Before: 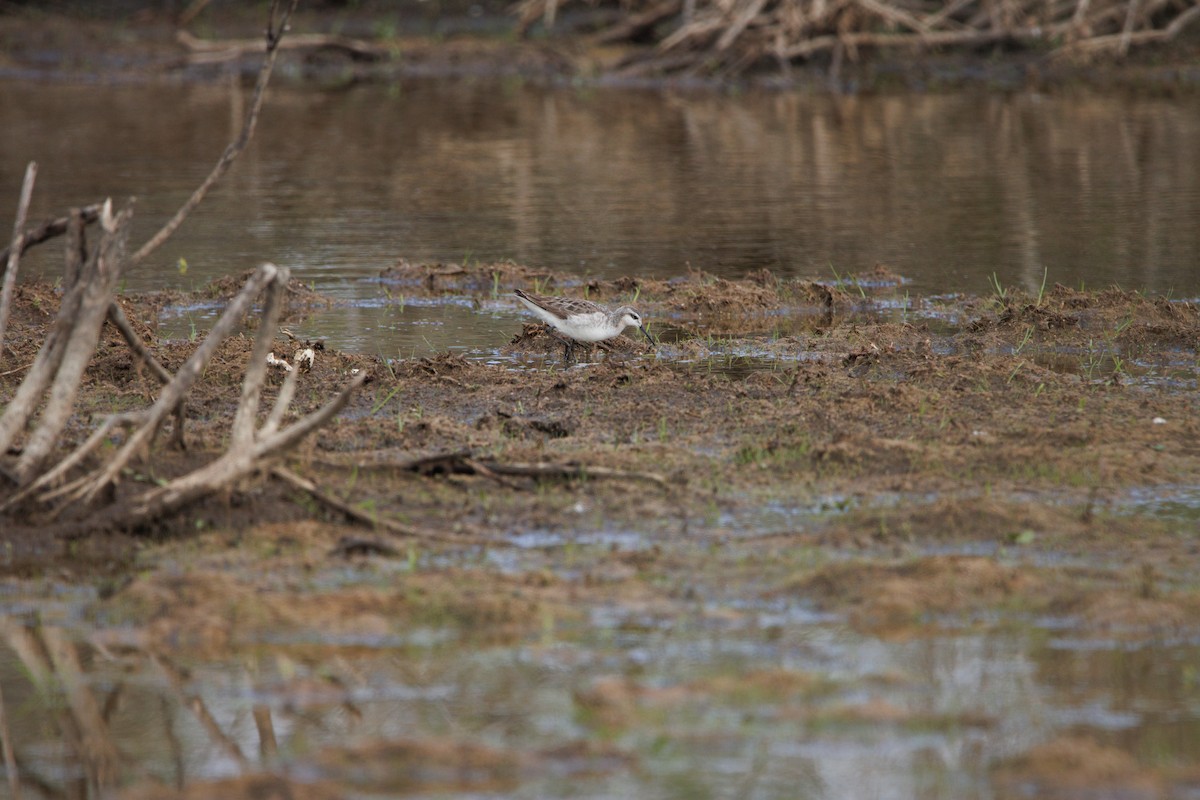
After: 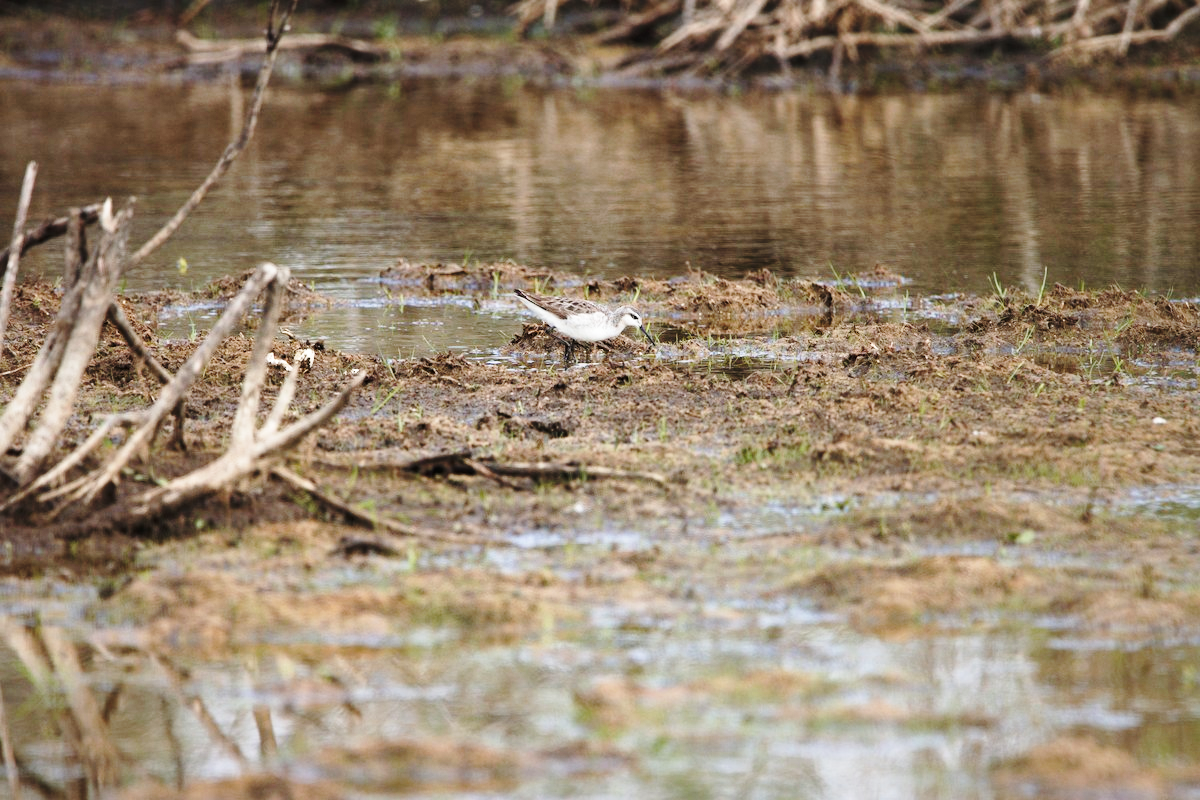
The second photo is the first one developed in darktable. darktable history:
base curve: curves: ch0 [(0, 0) (0.032, 0.037) (0.105, 0.228) (0.435, 0.76) (0.856, 0.983) (1, 1)], preserve colors none
tone equalizer: -8 EV -0.417 EV, -7 EV -0.389 EV, -6 EV -0.333 EV, -5 EV -0.222 EV, -3 EV 0.222 EV, -2 EV 0.333 EV, -1 EV 0.389 EV, +0 EV 0.417 EV, edges refinement/feathering 500, mask exposure compensation -1.57 EV, preserve details no
